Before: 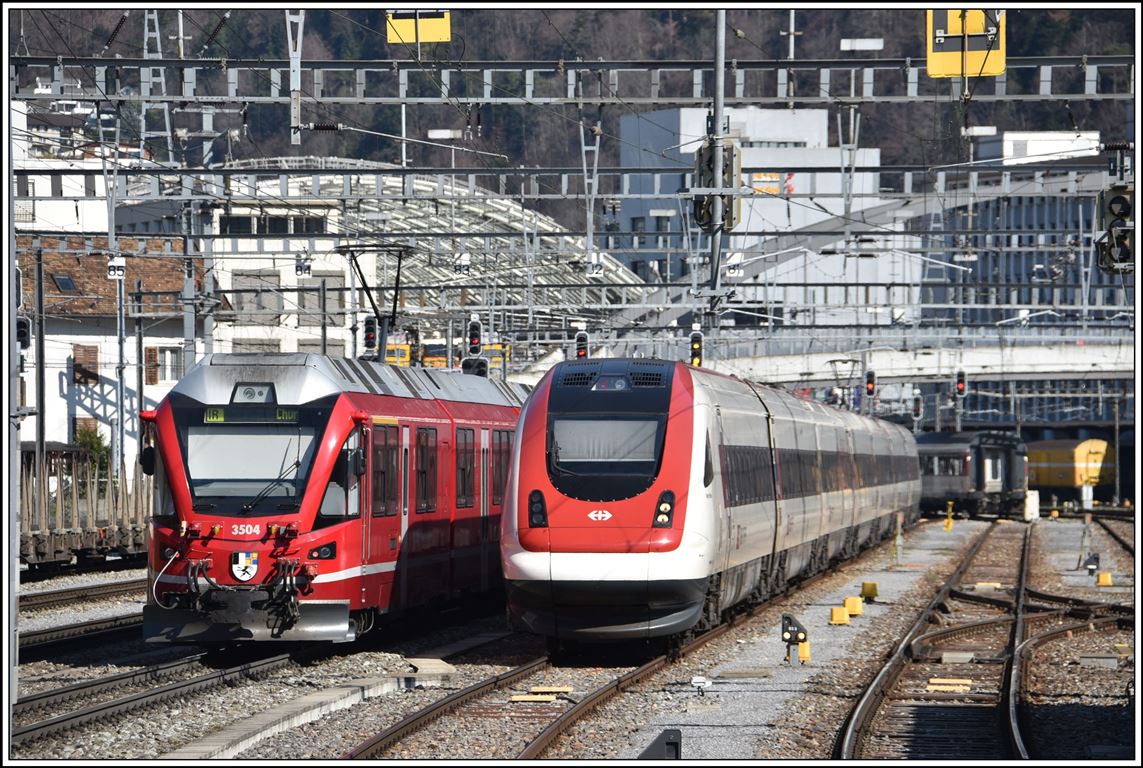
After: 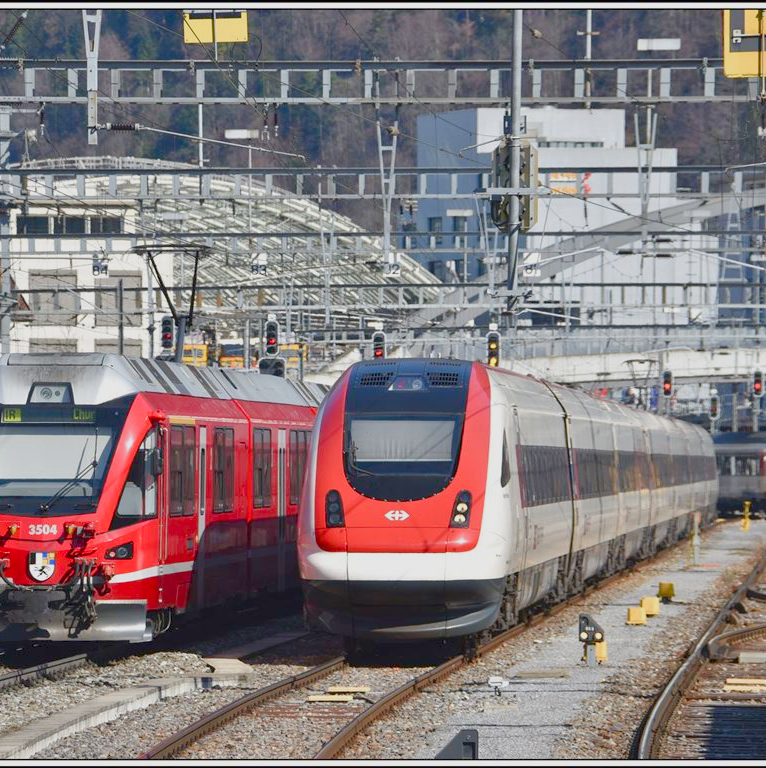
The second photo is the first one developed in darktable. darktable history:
color balance rgb: perceptual saturation grading › global saturation 20%, perceptual saturation grading › highlights -49.112%, perceptual saturation grading › shadows 25.671%, perceptual brilliance grading › global brilliance 11.037%, contrast -29.658%
crop and rotate: left 17.818%, right 15.095%
